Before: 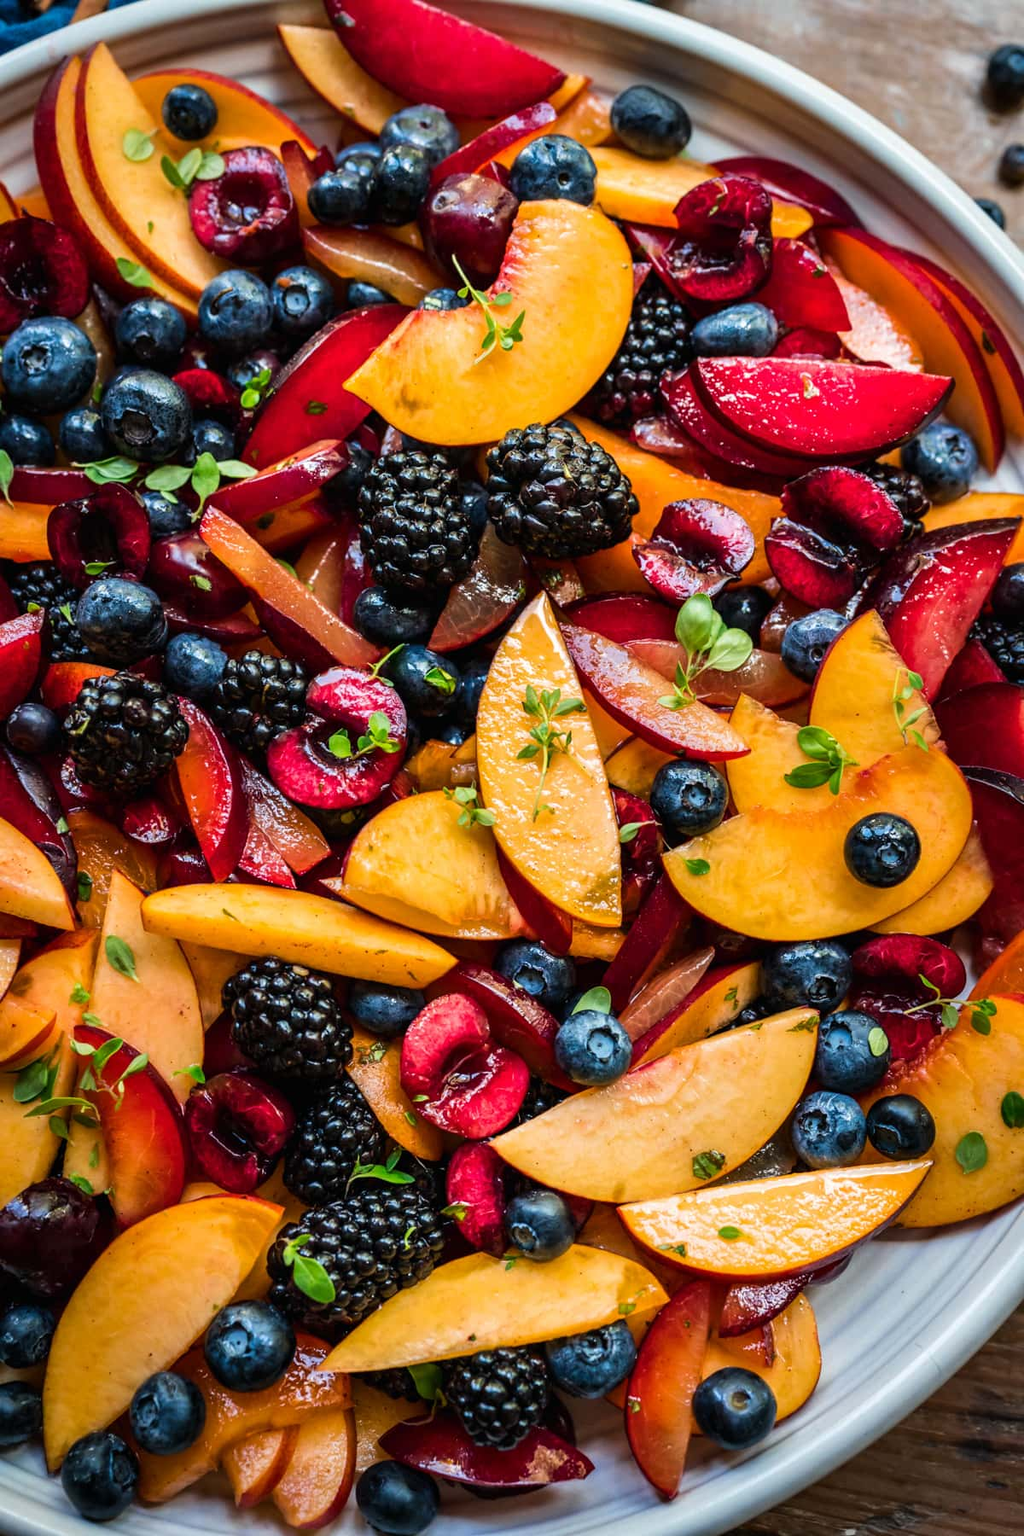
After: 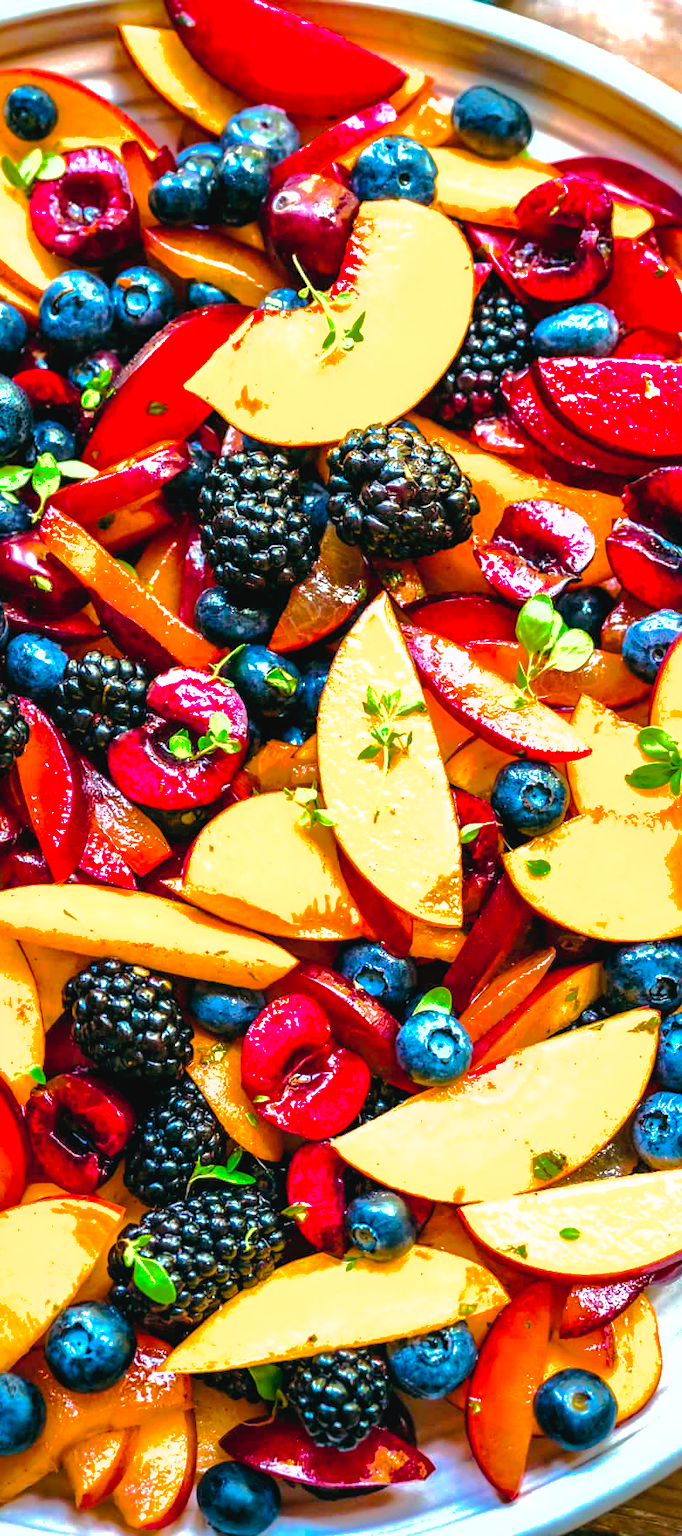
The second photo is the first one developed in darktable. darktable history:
tone curve: curves: ch0 [(0, 0.021) (0.049, 0.044) (0.157, 0.131) (0.365, 0.359) (0.499, 0.517) (0.675, 0.667) (0.856, 0.83) (1, 0.969)]; ch1 [(0, 0) (0.302, 0.309) (0.433, 0.443) (0.472, 0.47) (0.502, 0.503) (0.527, 0.516) (0.564, 0.557) (0.614, 0.645) (0.677, 0.722) (0.859, 0.889) (1, 1)]; ch2 [(0, 0) (0.33, 0.301) (0.447, 0.44) (0.487, 0.496) (0.502, 0.501) (0.535, 0.537) (0.565, 0.558) (0.608, 0.624) (1, 1)], preserve colors none
exposure: black level correction 0, exposure 1.514 EV, compensate exposure bias true, compensate highlight preservation false
crop and rotate: left 15.63%, right 17.773%
shadows and highlights: shadows 39.95, highlights -59.91
tone equalizer: on, module defaults
color balance rgb: global offset › luminance -0.336%, global offset › chroma 0.116%, global offset › hue 166.77°, perceptual saturation grading › global saturation 35.536%, global vibrance 43.239%
